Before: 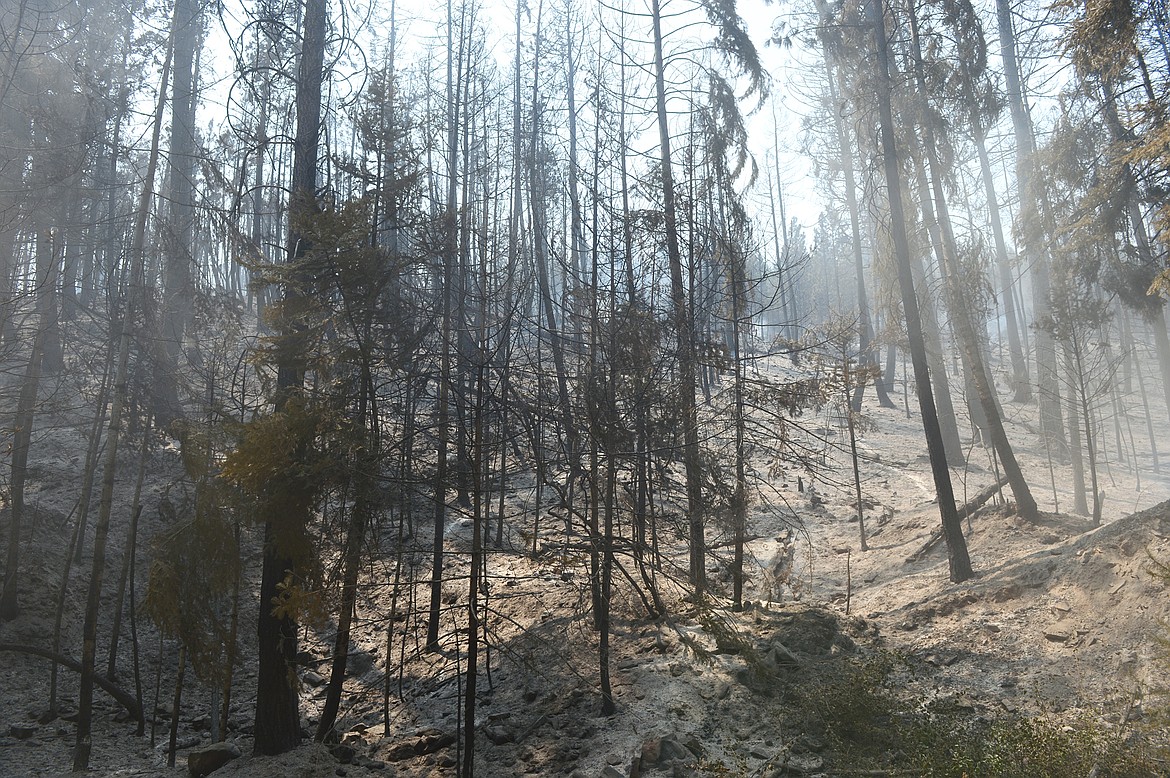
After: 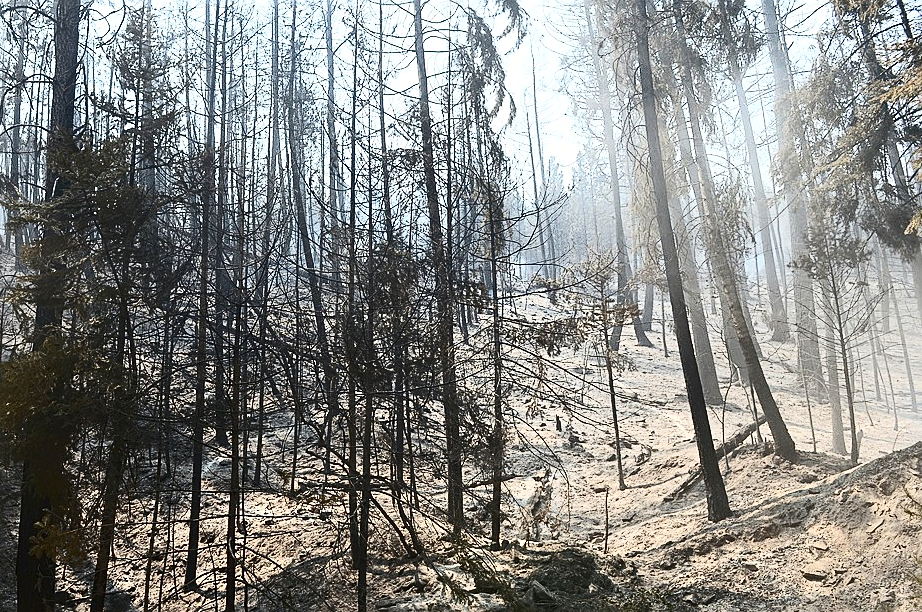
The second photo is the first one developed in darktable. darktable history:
crop and rotate: left 20.74%, top 7.912%, right 0.375%, bottom 13.378%
contrast brightness saturation: contrast 0.39, brightness 0.1
haze removal: strength 0.29, distance 0.25, compatibility mode true, adaptive false
sharpen: on, module defaults
